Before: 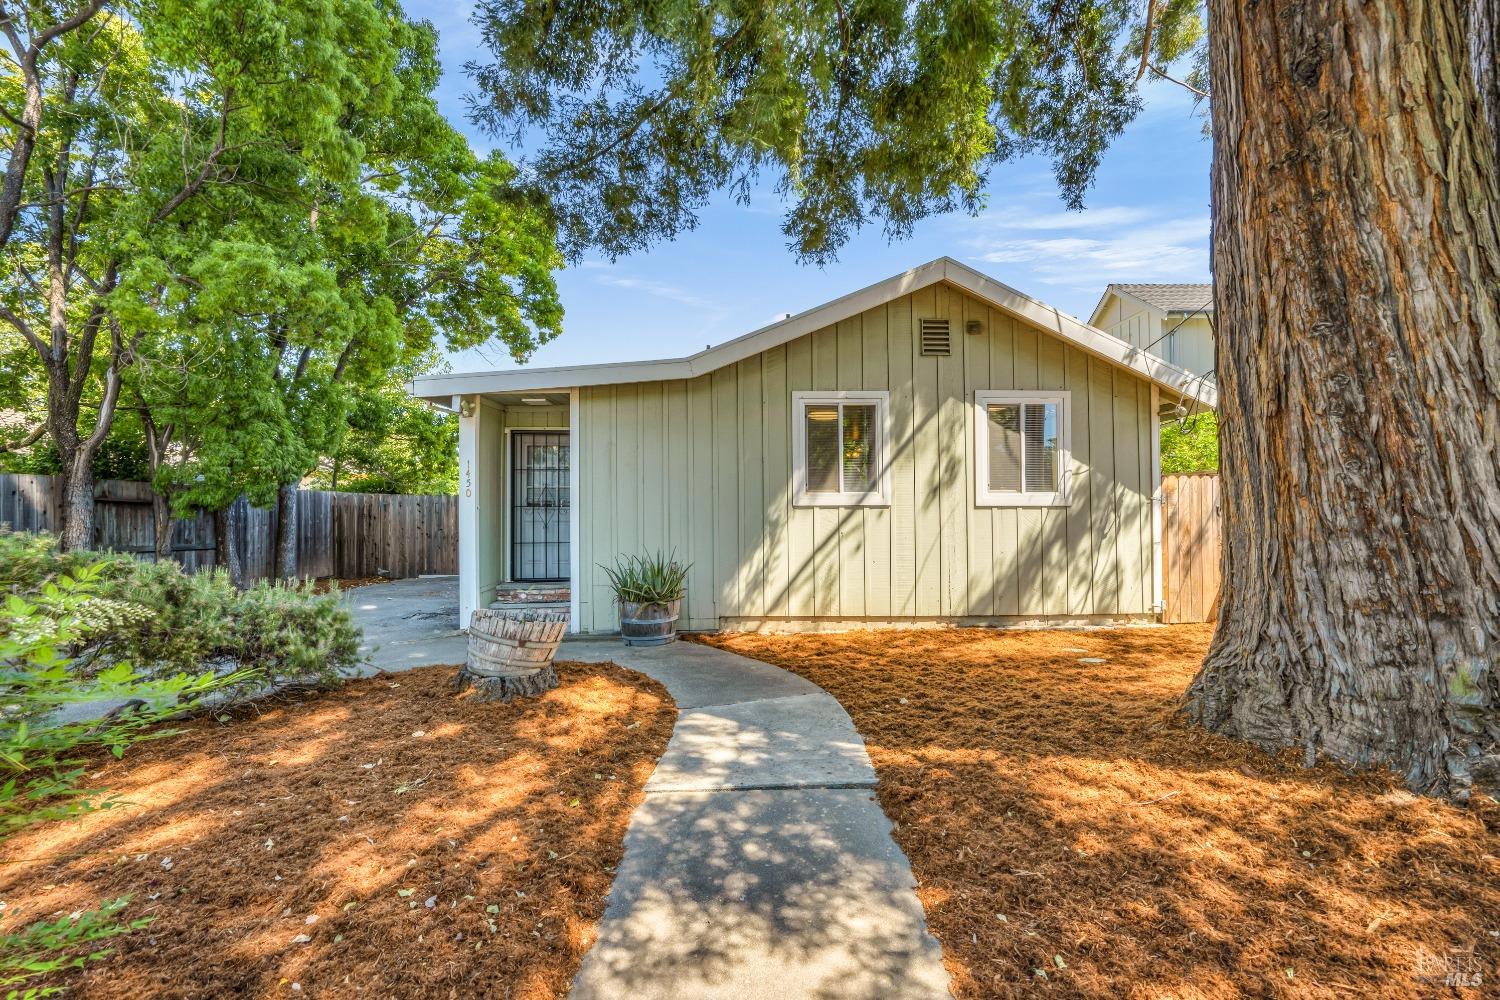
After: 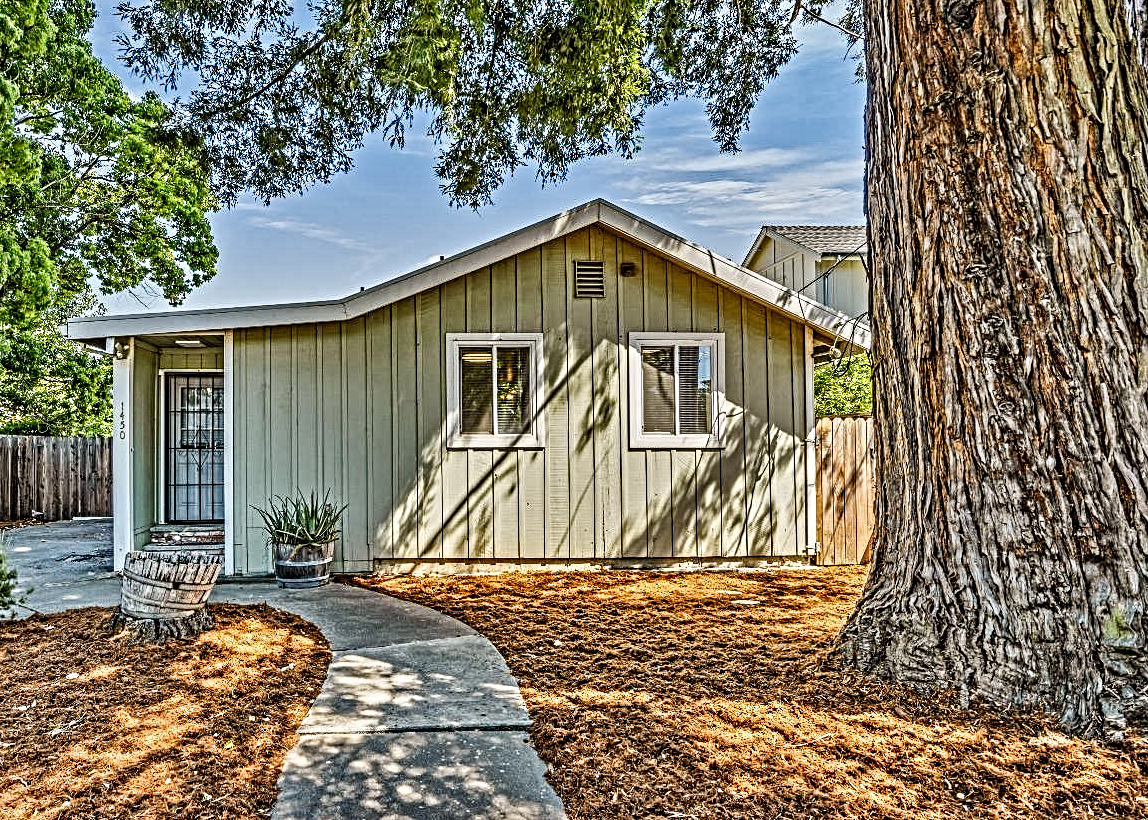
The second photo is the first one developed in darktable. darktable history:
shadows and highlights: shadows 80.73, white point adjustment -9.07, highlights -61.46, soften with gaussian
crop: left 23.095%, top 5.827%, bottom 11.854%
contrast equalizer: octaves 7, y [[0.406, 0.494, 0.589, 0.753, 0.877, 0.999], [0.5 ×6], [0.5 ×6], [0 ×6], [0 ×6]]
tone curve: curves: ch0 [(0, 0) (0.004, 0.002) (0.02, 0.013) (0.218, 0.218) (0.664, 0.718) (0.832, 0.873) (1, 1)], preserve colors none
